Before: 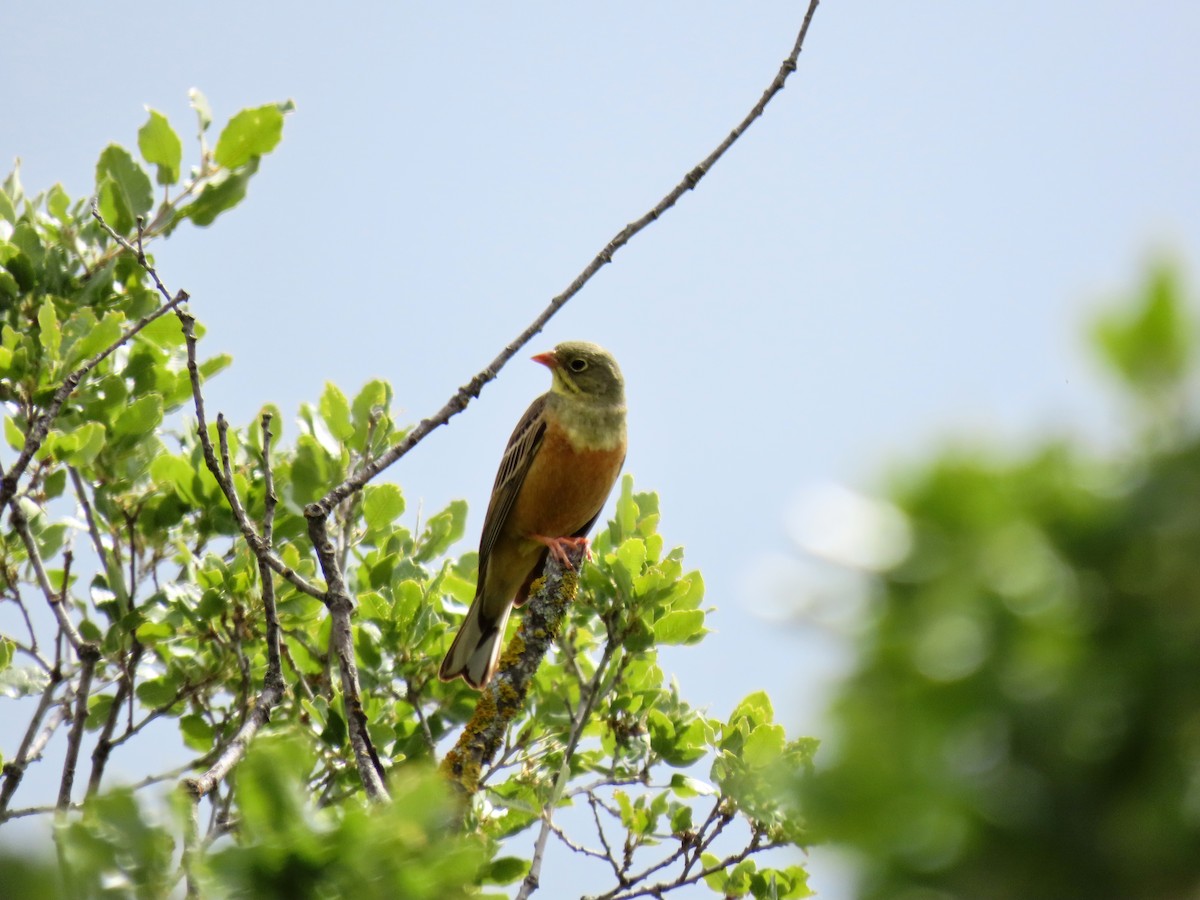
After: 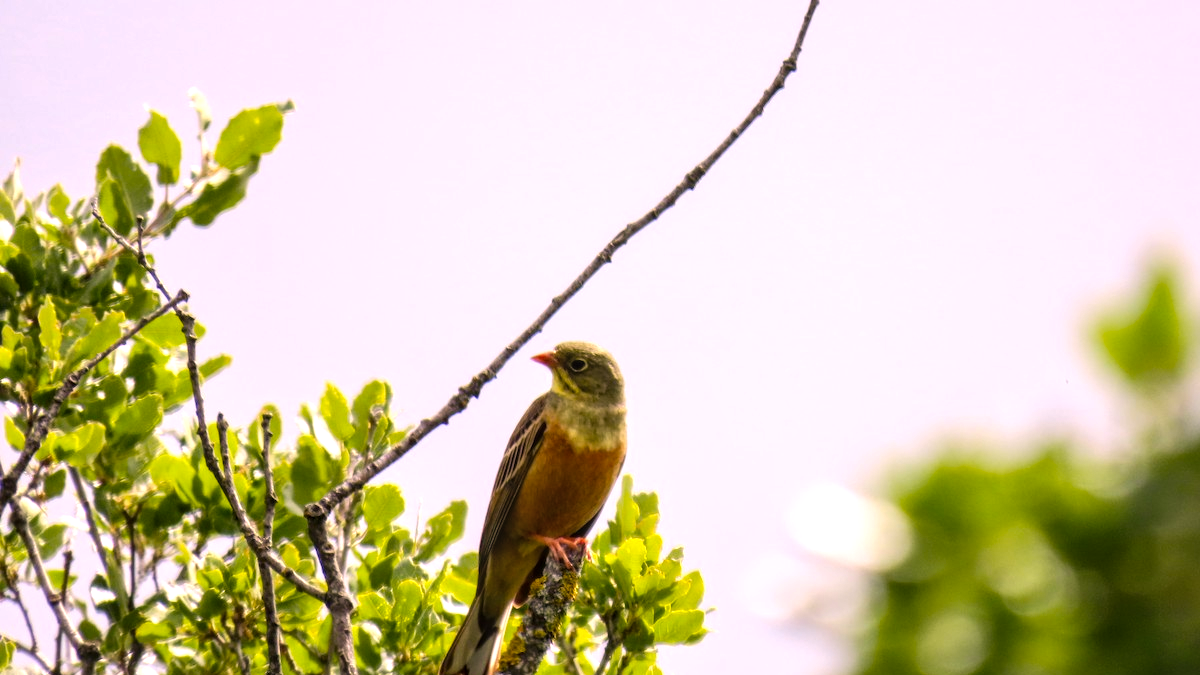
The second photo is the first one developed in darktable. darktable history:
crop: bottom 24.967%
tone equalizer: -8 EV -0.417 EV, -7 EV -0.389 EV, -6 EV -0.333 EV, -5 EV -0.222 EV, -3 EV 0.222 EV, -2 EV 0.333 EV, -1 EV 0.389 EV, +0 EV 0.417 EV, edges refinement/feathering 500, mask exposure compensation -1.57 EV, preserve details no
color correction: highlights a* 14.52, highlights b* 4.84
color balance rgb: linear chroma grading › global chroma 6.48%, perceptual saturation grading › global saturation 12.96%, global vibrance 6.02%
local contrast: on, module defaults
